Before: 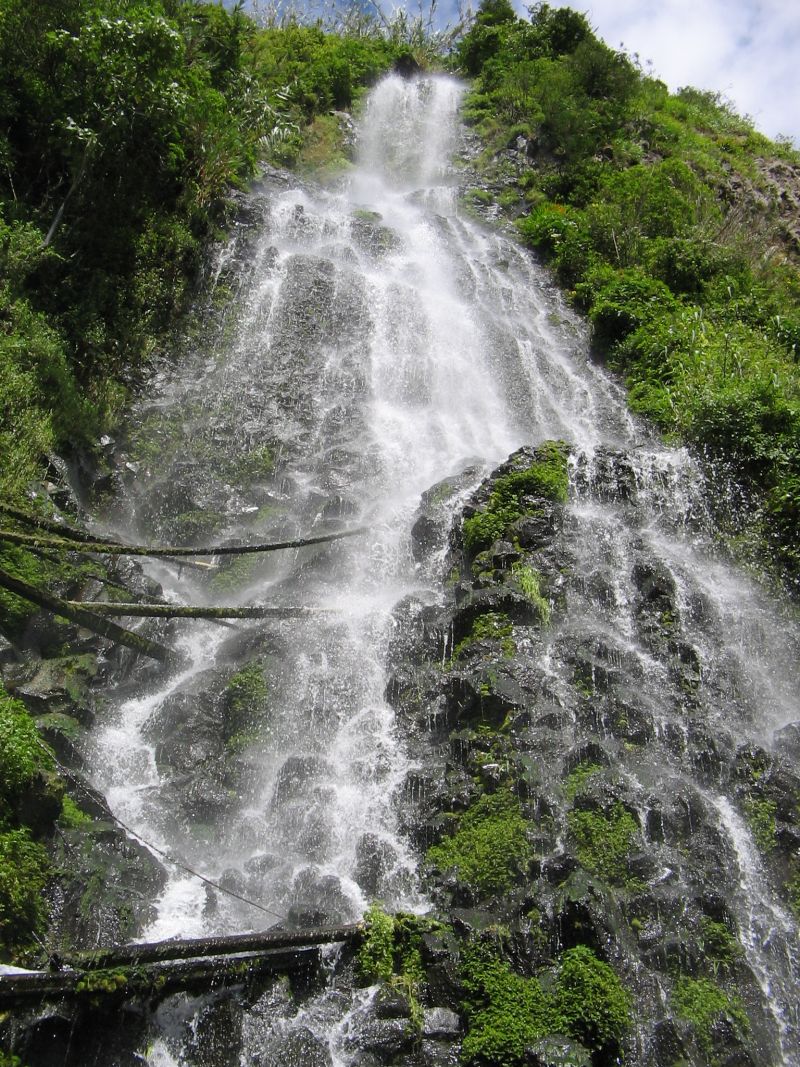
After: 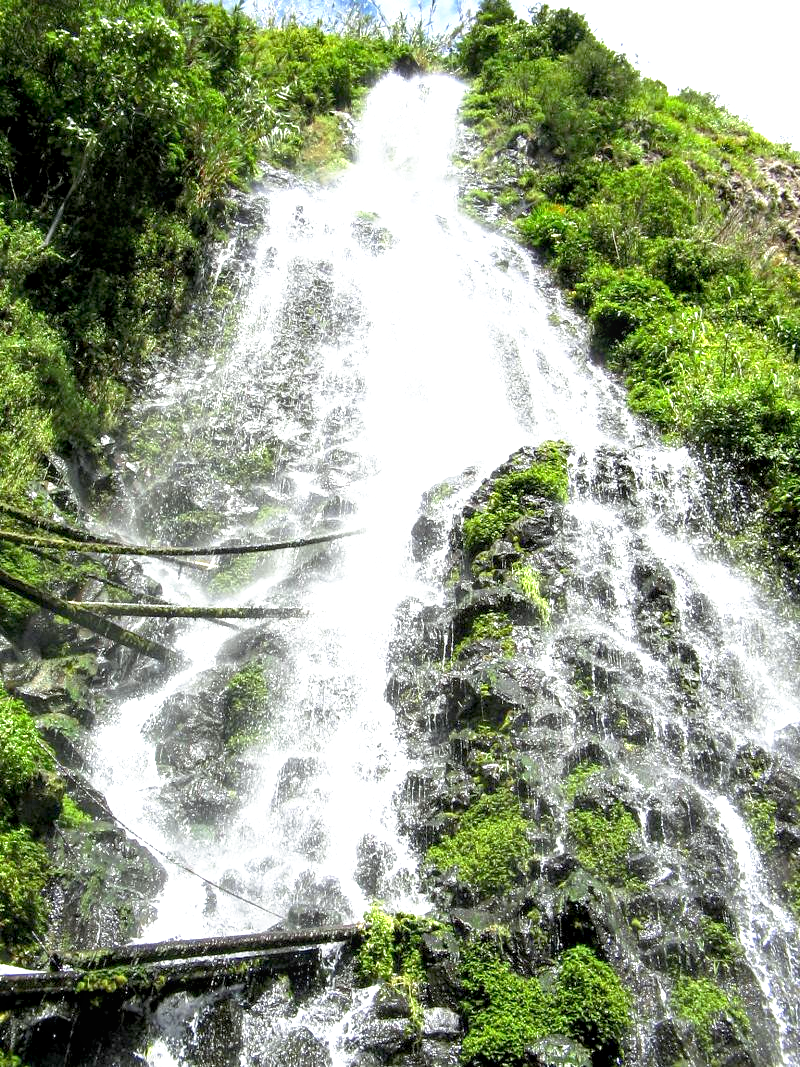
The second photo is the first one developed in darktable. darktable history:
local contrast: on, module defaults
white balance: red 0.978, blue 0.999
exposure: black level correction -0.002, exposure 1.35 EV, compensate highlight preservation false
base curve: curves: ch0 [(0.017, 0) (0.425, 0.441) (0.844, 0.933) (1, 1)], preserve colors none
